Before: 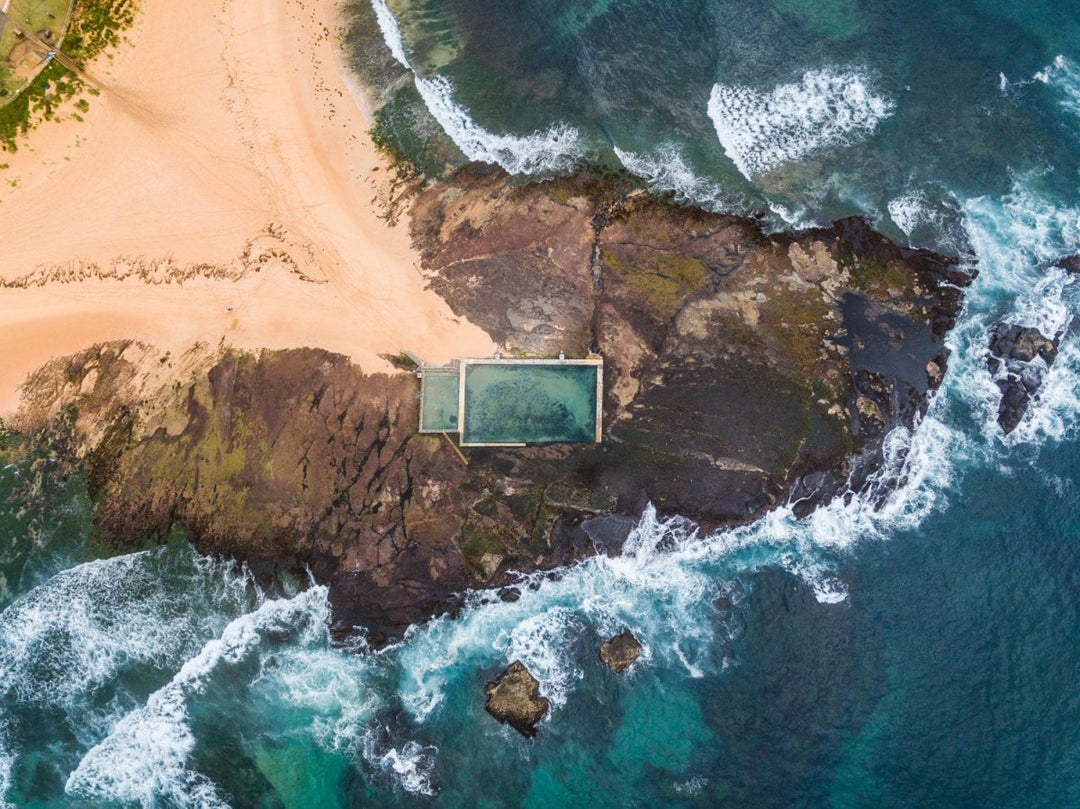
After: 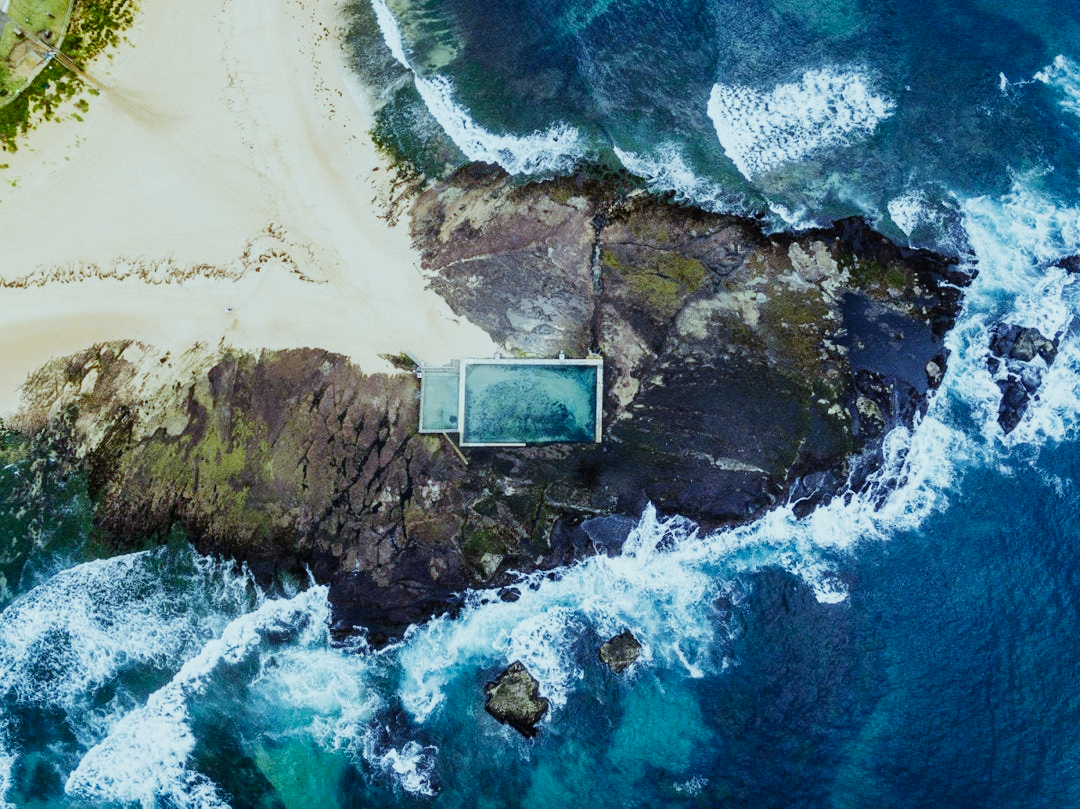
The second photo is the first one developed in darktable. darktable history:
color balance: mode lift, gamma, gain (sRGB), lift [0.997, 0.979, 1.021, 1.011], gamma [1, 1.084, 0.916, 0.998], gain [1, 0.87, 1.13, 1.101], contrast 4.55%, contrast fulcrum 38.24%, output saturation 104.09%
white balance: red 0.926, green 1.003, blue 1.133
sigmoid: contrast 1.69, skew -0.23, preserve hue 0%, red attenuation 0.1, red rotation 0.035, green attenuation 0.1, green rotation -0.017, blue attenuation 0.15, blue rotation -0.052, base primaries Rec2020
